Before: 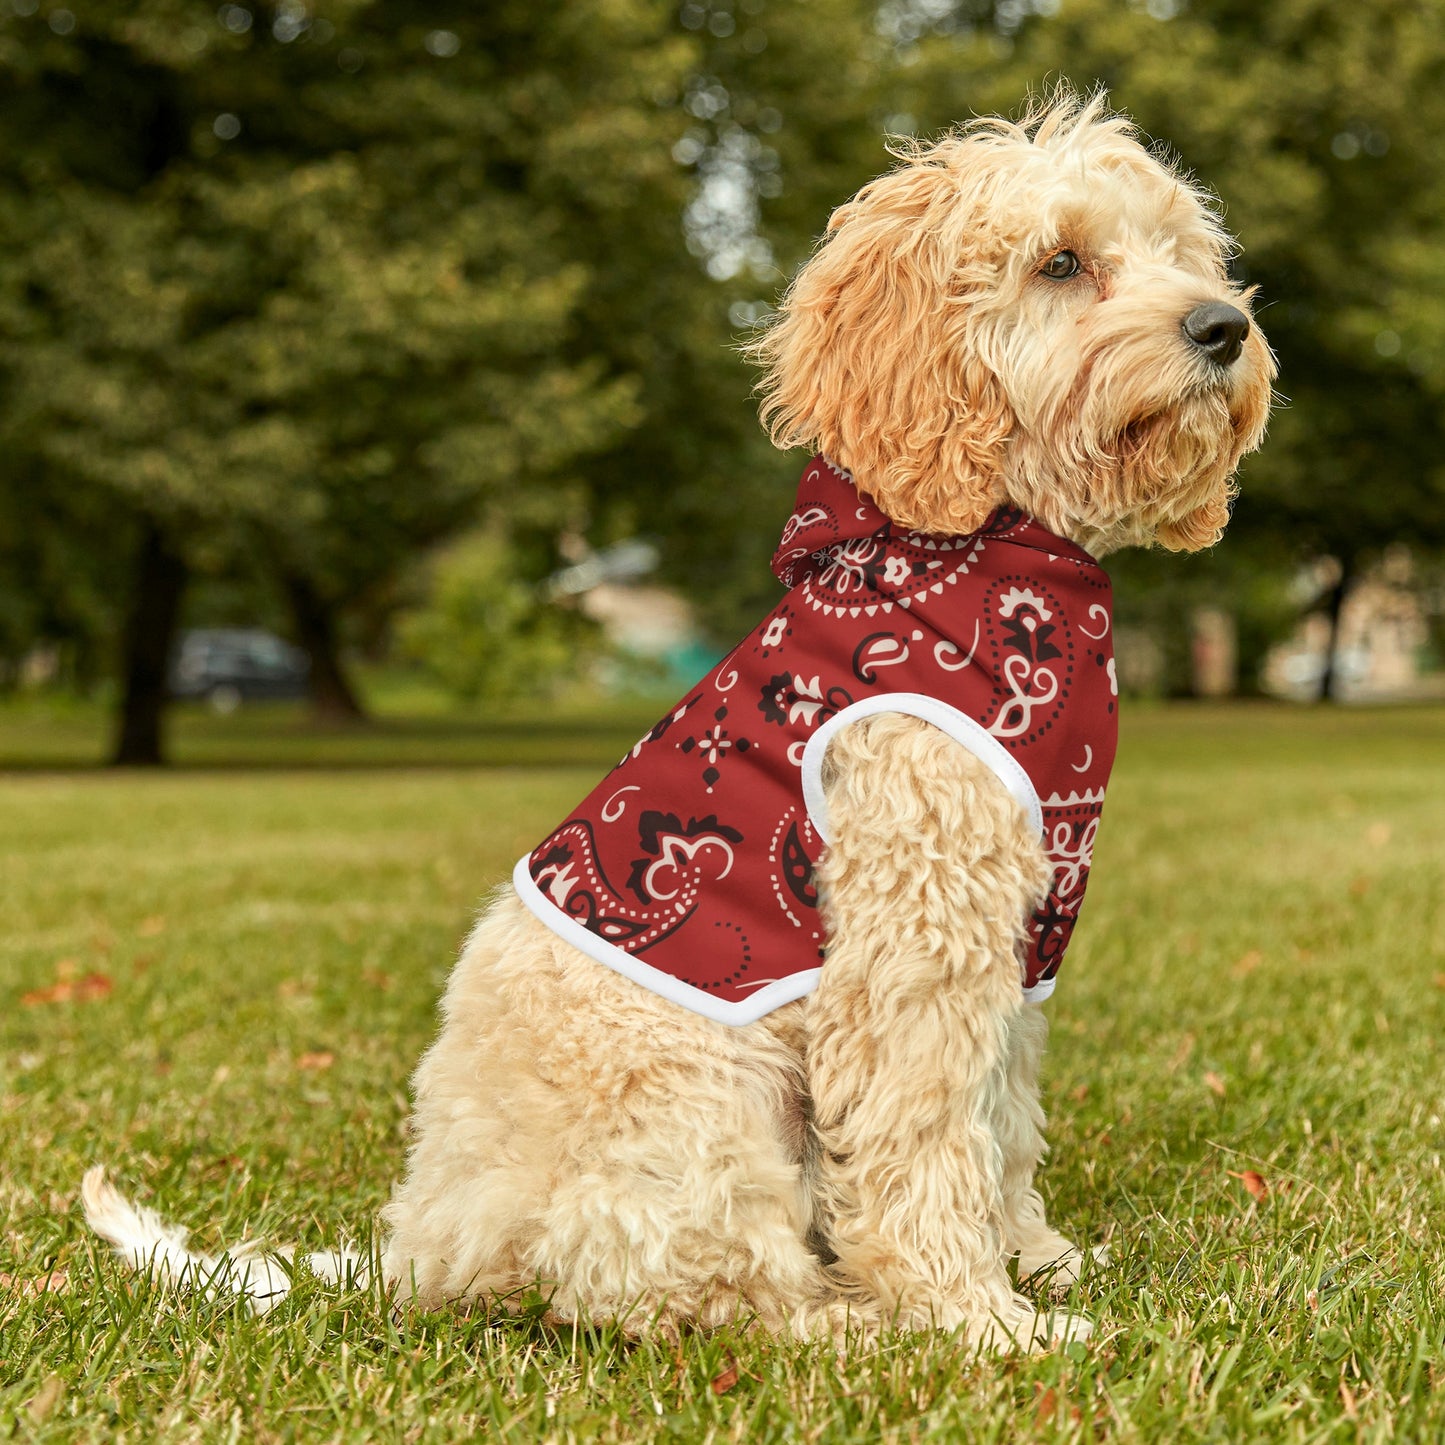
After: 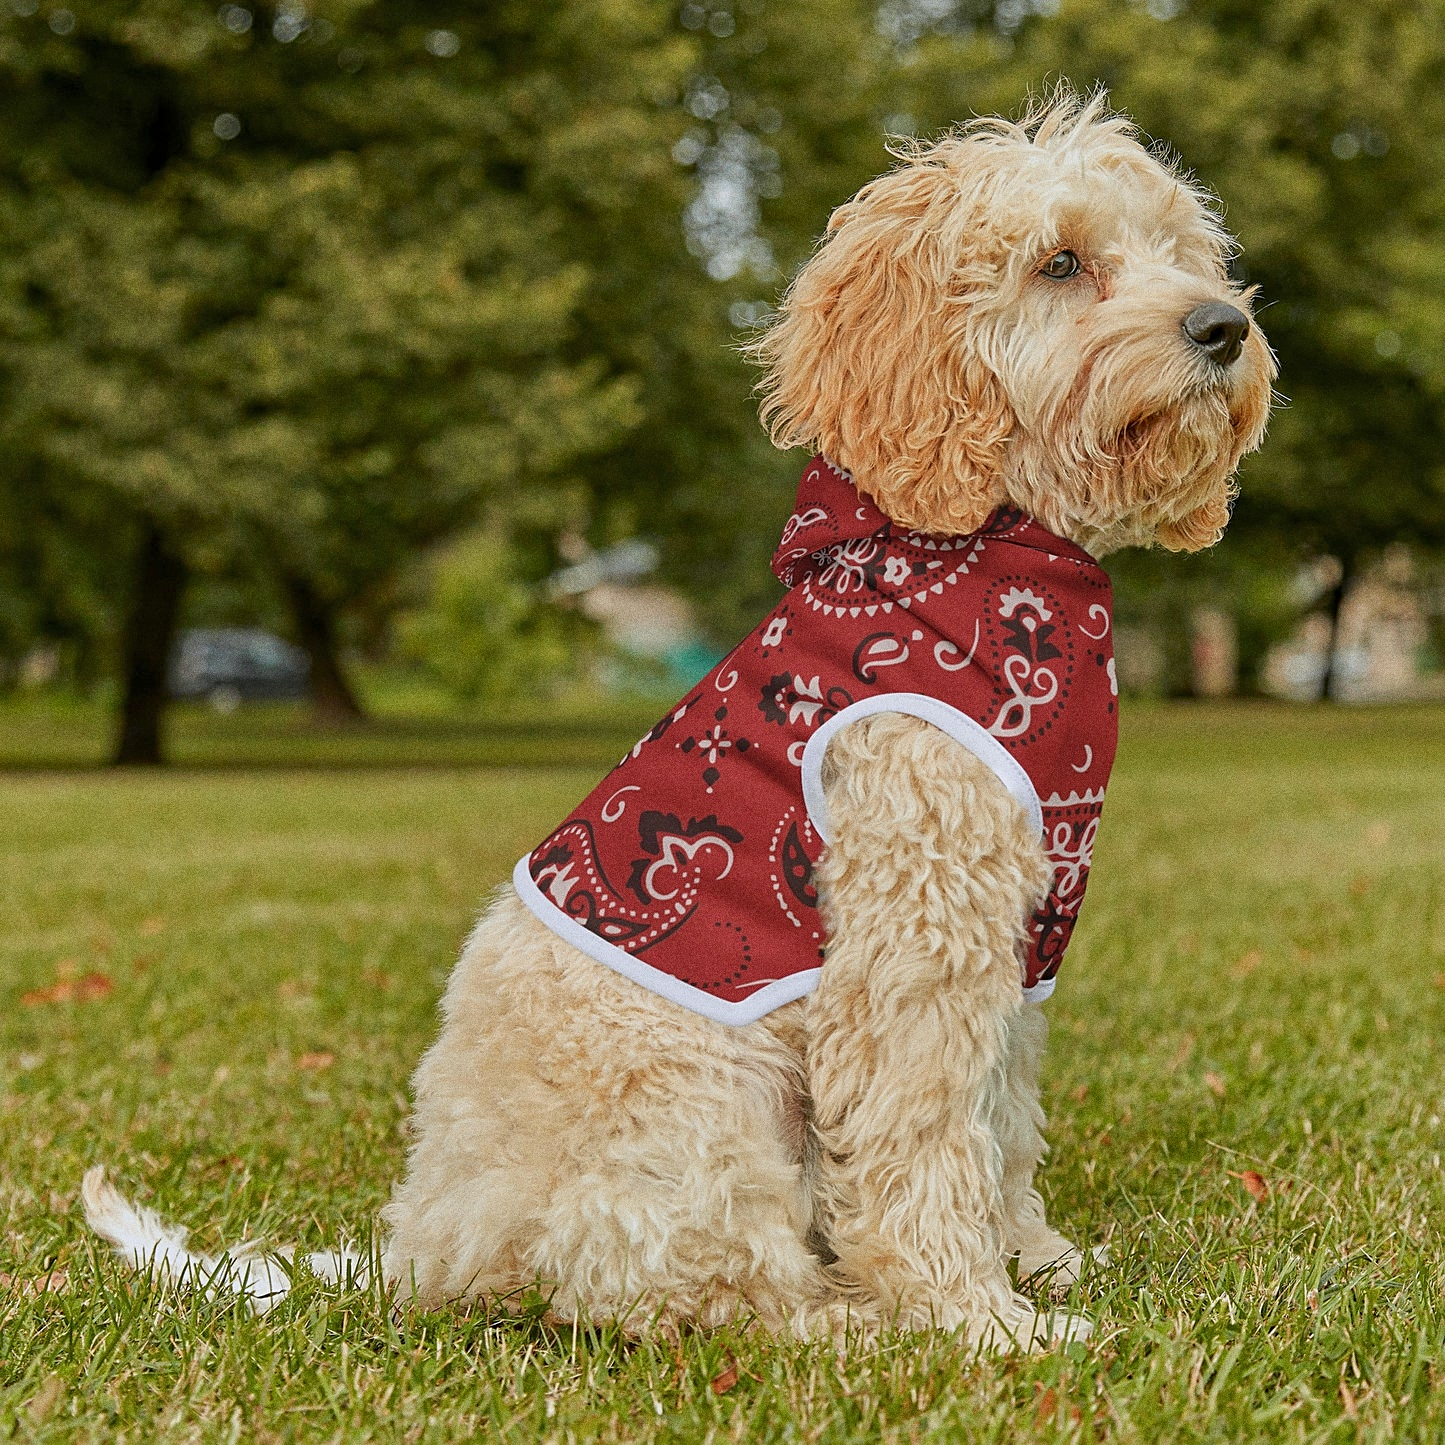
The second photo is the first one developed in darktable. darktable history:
grain: coarseness 0.09 ISO, strength 40%
sharpen: on, module defaults
tone equalizer: -8 EV 0.25 EV, -7 EV 0.417 EV, -6 EV 0.417 EV, -5 EV 0.25 EV, -3 EV -0.25 EV, -2 EV -0.417 EV, -1 EV -0.417 EV, +0 EV -0.25 EV, edges refinement/feathering 500, mask exposure compensation -1.57 EV, preserve details guided filter
white balance: red 0.984, blue 1.059
